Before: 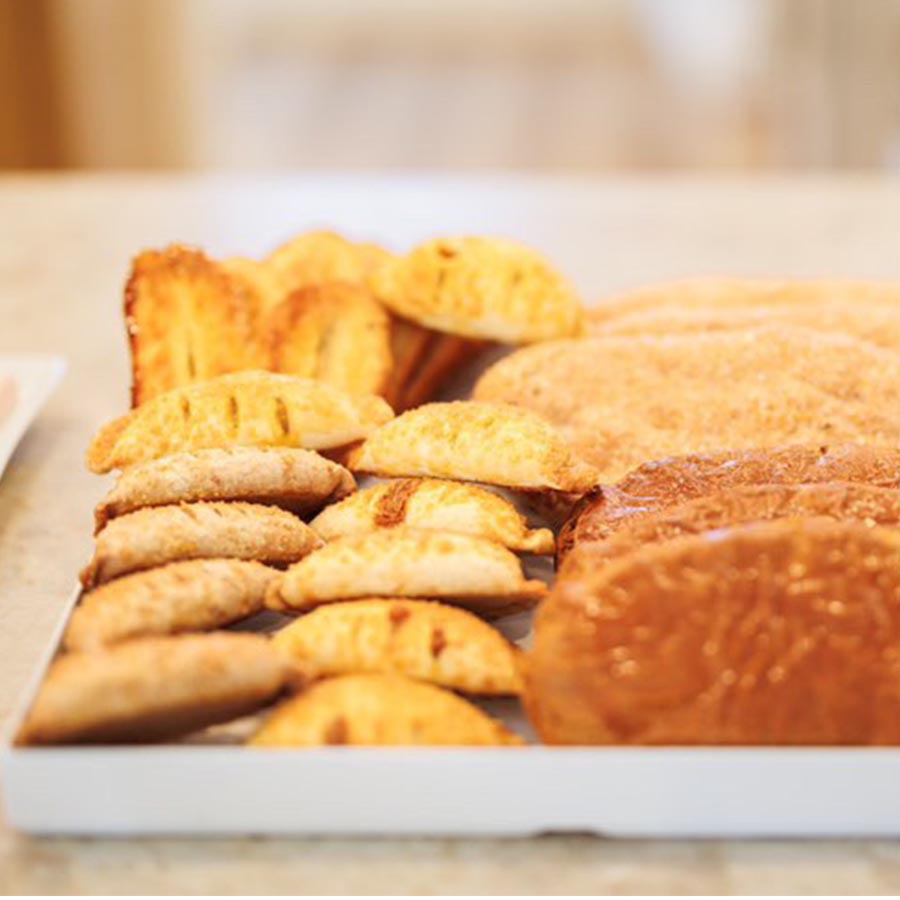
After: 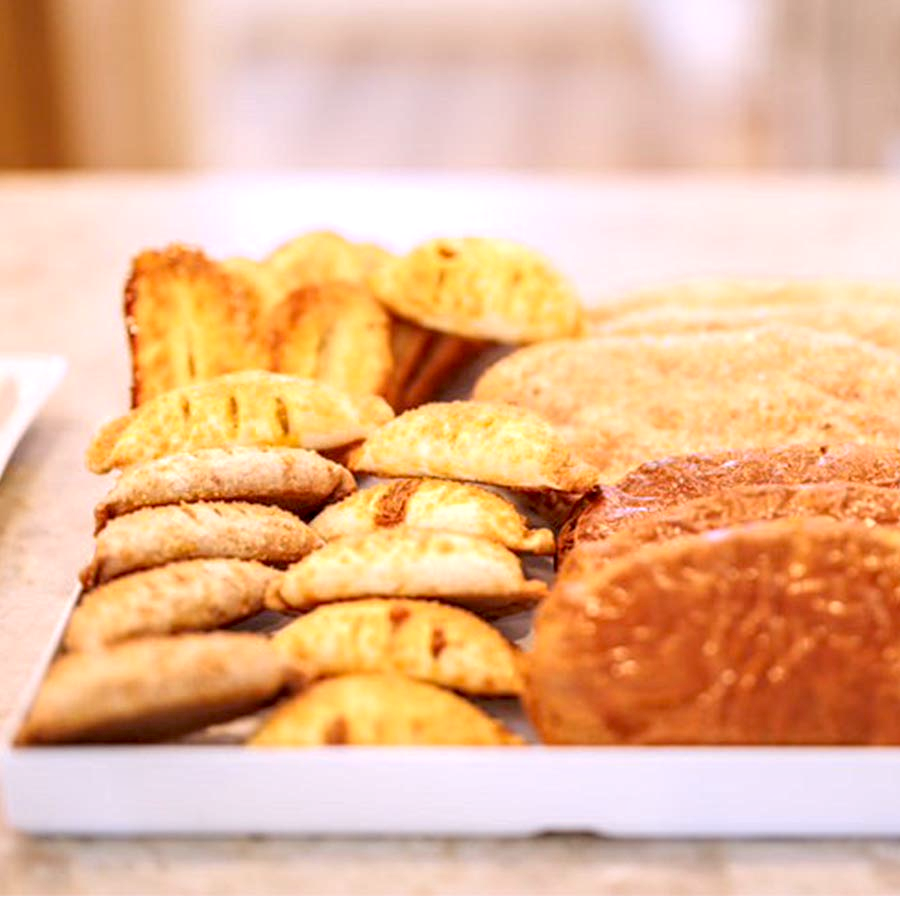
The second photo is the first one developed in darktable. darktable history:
local contrast: detail 130%
white balance: red 1.05, blue 1.072
tone equalizer: on, module defaults
exposure: black level correction 0.007, exposure 0.159 EV, compensate highlight preservation false
